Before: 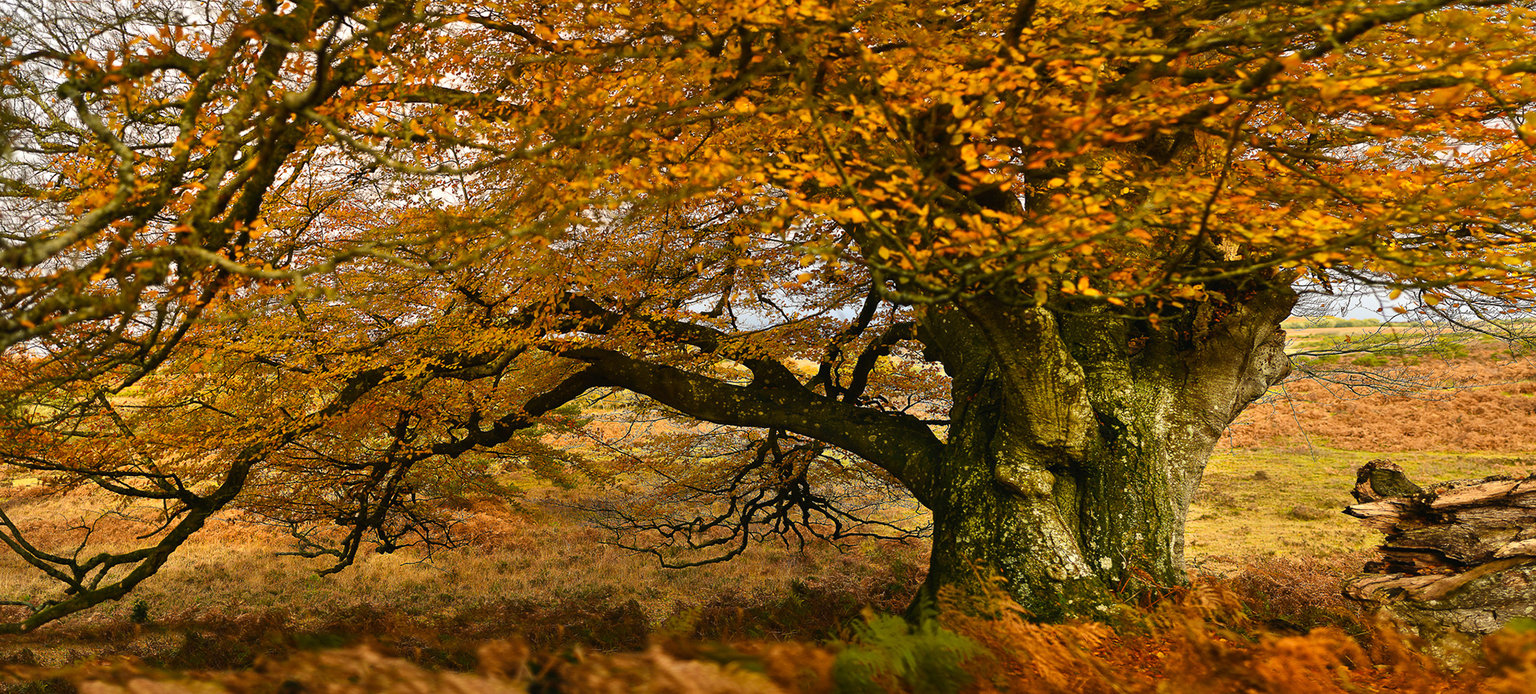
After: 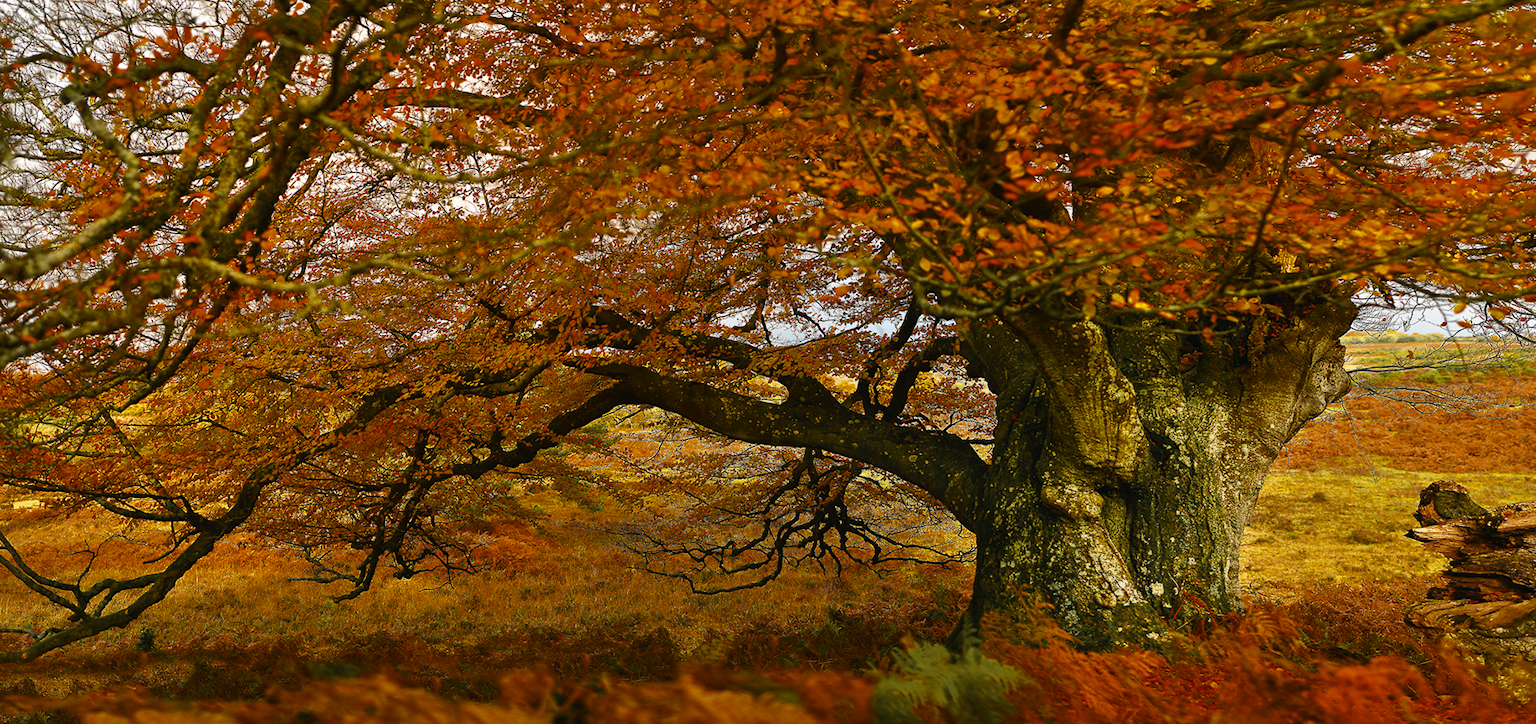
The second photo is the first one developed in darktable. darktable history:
crop: right 4.413%, bottom 0.028%
color zones: curves: ch0 [(0.11, 0.396) (0.195, 0.36) (0.25, 0.5) (0.303, 0.412) (0.357, 0.544) (0.75, 0.5) (0.967, 0.328)]; ch1 [(0, 0.468) (0.112, 0.512) (0.202, 0.6) (0.25, 0.5) (0.307, 0.352) (0.357, 0.544) (0.75, 0.5) (0.963, 0.524)]
